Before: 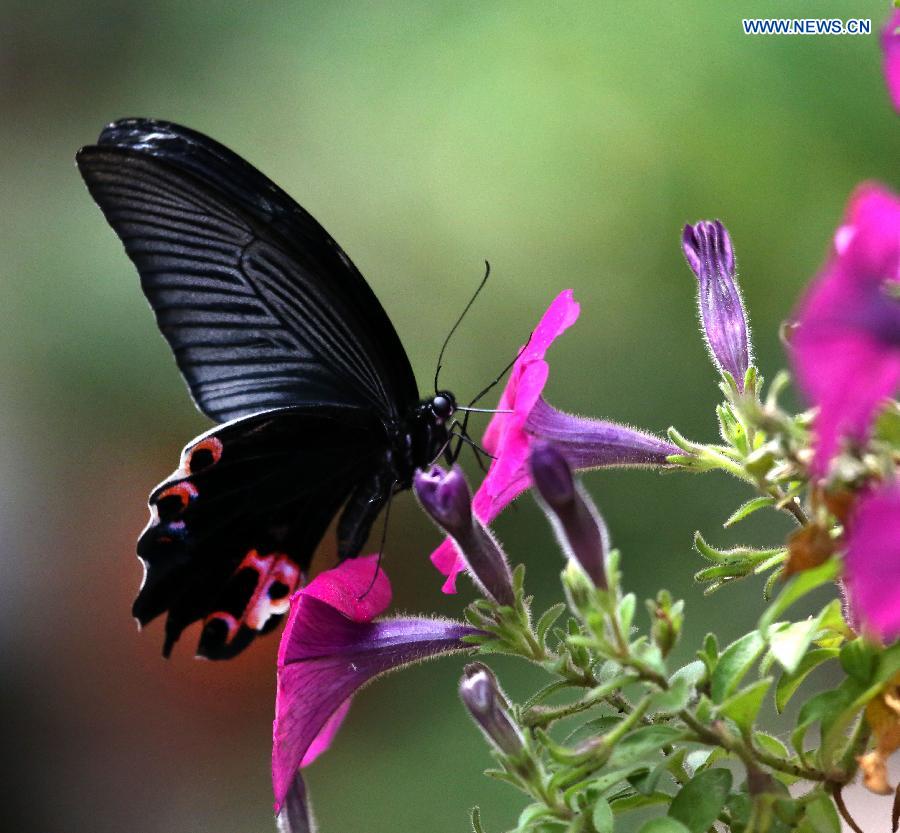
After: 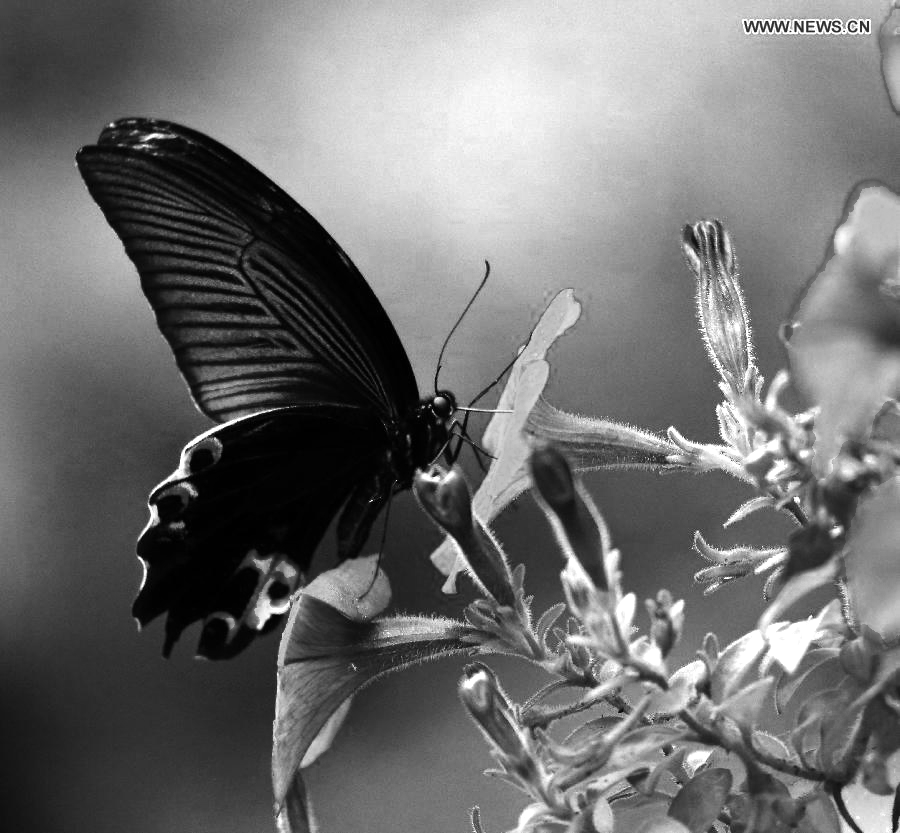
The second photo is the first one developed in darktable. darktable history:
color zones: curves: ch0 [(0.002, 0.429) (0.121, 0.212) (0.198, 0.113) (0.276, 0.344) (0.331, 0.541) (0.41, 0.56) (0.482, 0.289) (0.619, 0.227) (0.721, 0.18) (0.821, 0.435) (0.928, 0.555) (1, 0.587)]; ch1 [(0, 0) (0.143, 0) (0.286, 0) (0.429, 0) (0.571, 0) (0.714, 0) (0.857, 0)]
contrast equalizer: y [[0.5, 0.5, 0.478, 0.5, 0.5, 0.5], [0.5 ×6], [0.5 ×6], [0 ×6], [0 ×6]]
monochrome: on, module defaults
tone equalizer: -8 EV -0.417 EV, -7 EV -0.389 EV, -6 EV -0.333 EV, -5 EV -0.222 EV, -3 EV 0.222 EV, -2 EV 0.333 EV, -1 EV 0.389 EV, +0 EV 0.417 EV, edges refinement/feathering 500, mask exposure compensation -1.57 EV, preserve details no
